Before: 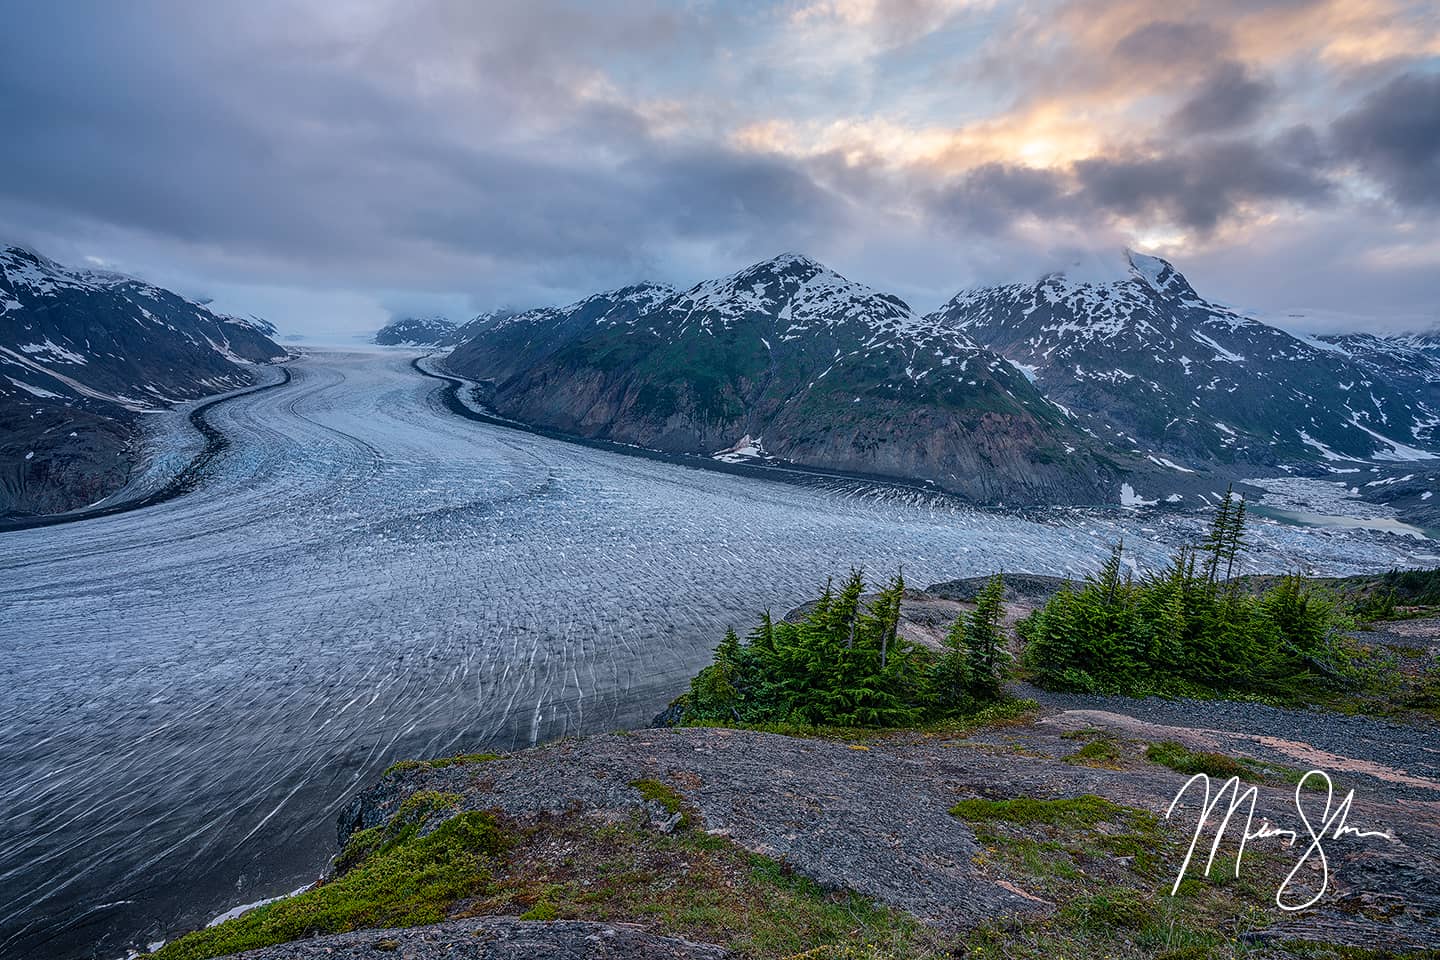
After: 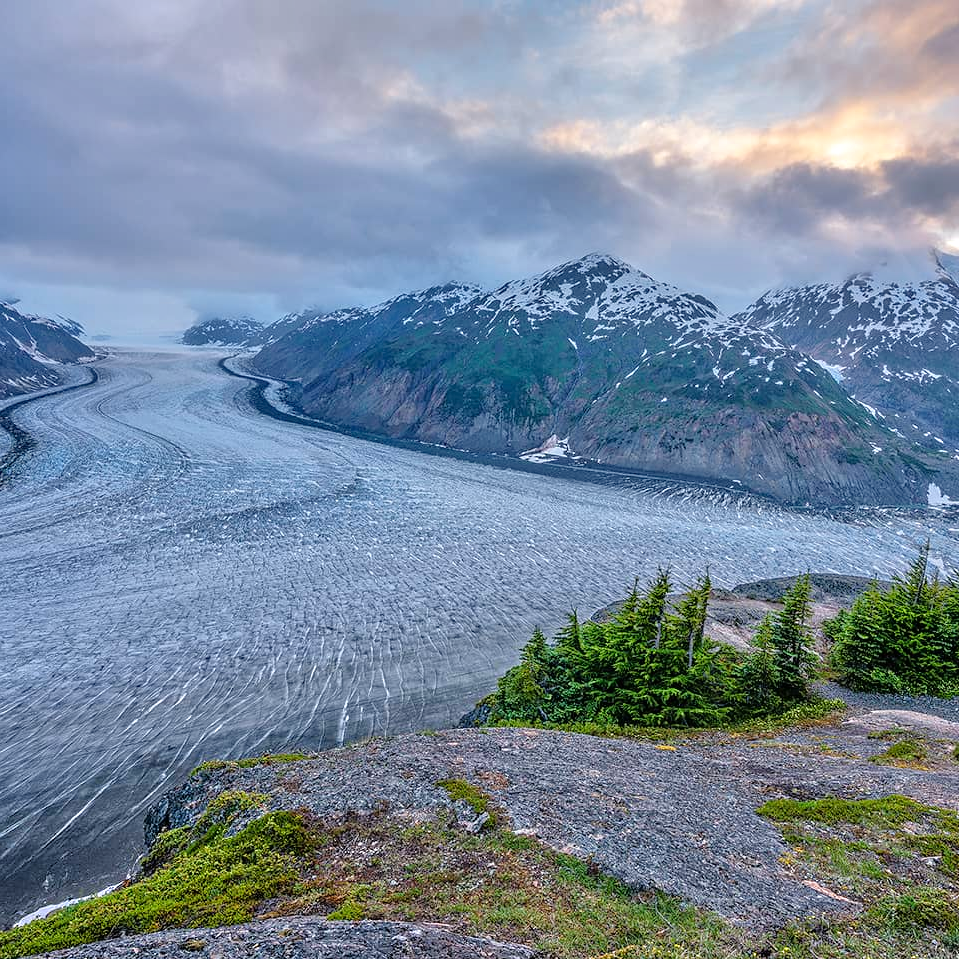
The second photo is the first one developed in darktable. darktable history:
tone equalizer: -7 EV 0.15 EV, -6 EV 0.6 EV, -5 EV 1.15 EV, -4 EV 1.33 EV, -3 EV 1.15 EV, -2 EV 0.6 EV, -1 EV 0.15 EV, mask exposure compensation -0.5 EV
crop and rotate: left 13.409%, right 19.924%
